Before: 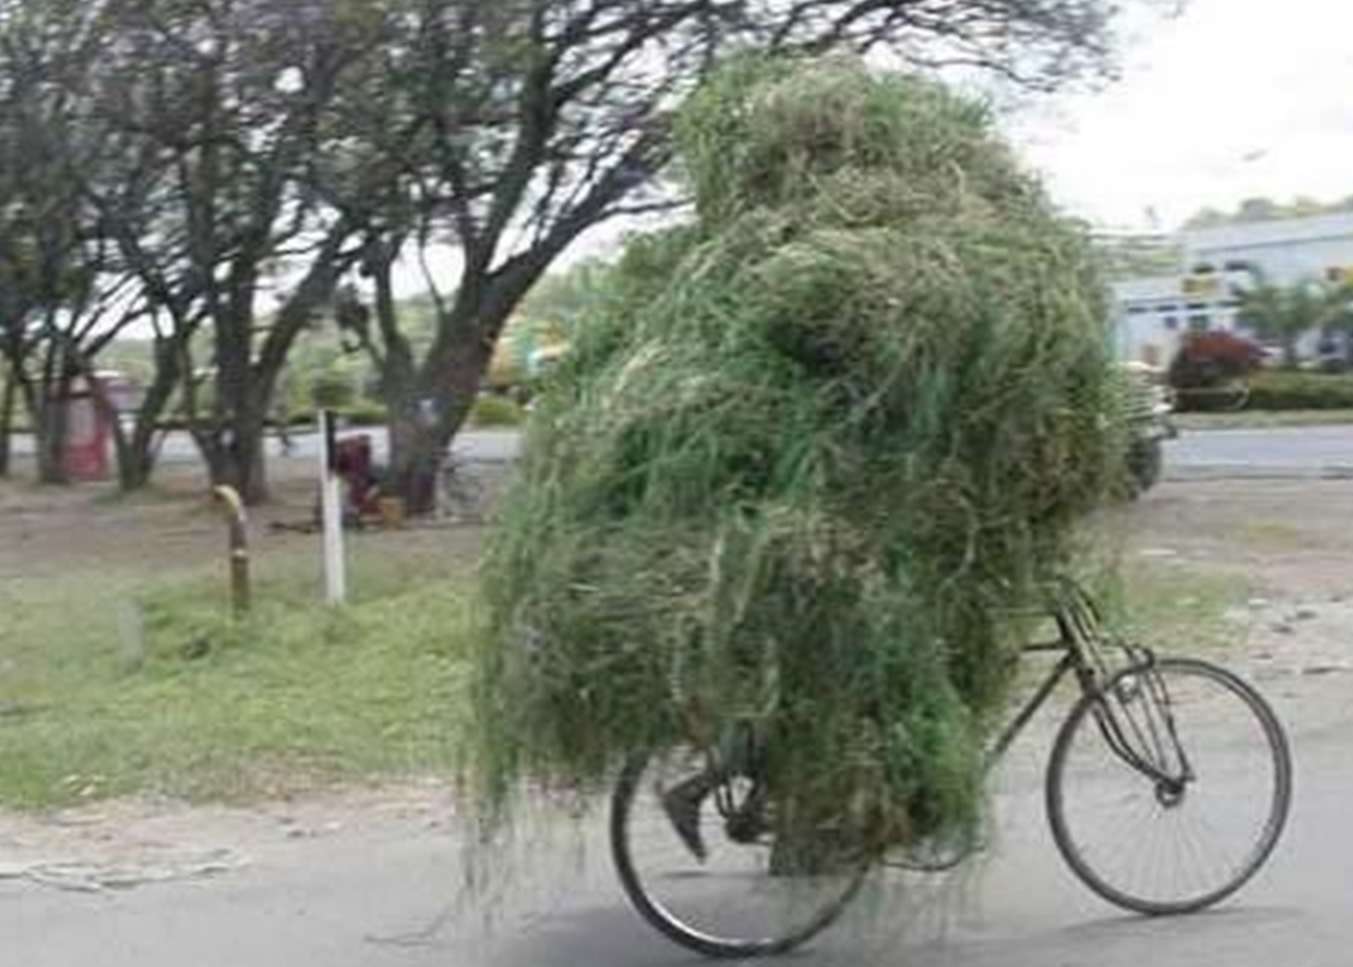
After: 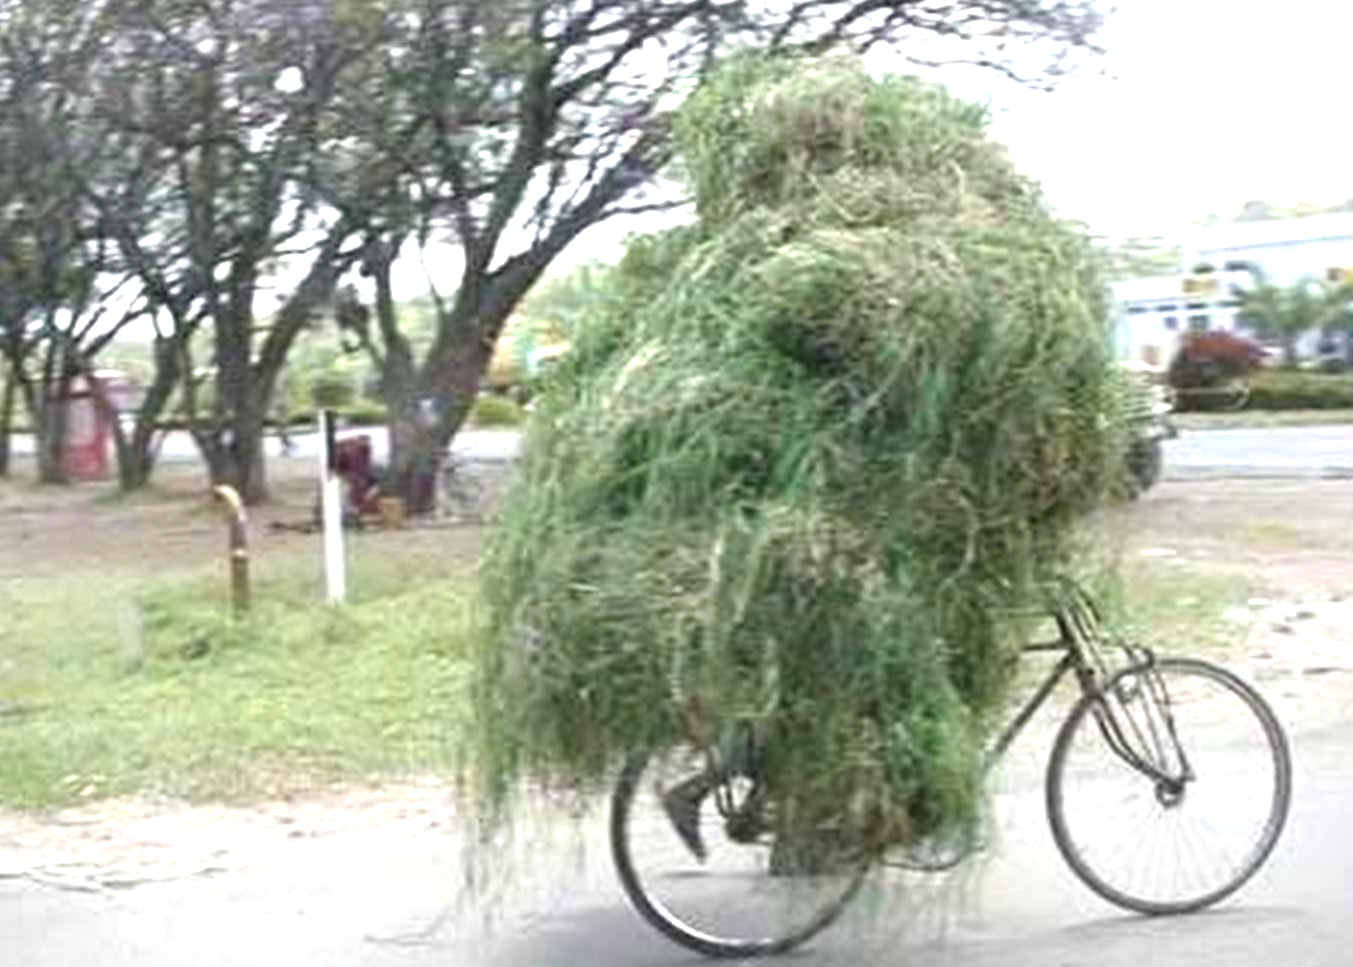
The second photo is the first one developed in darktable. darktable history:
vignetting: fall-off start 97.27%, fall-off radius 78.5%, brightness -0.581, saturation -0.111, width/height ratio 1.113
exposure: exposure 1 EV, compensate highlight preservation false
